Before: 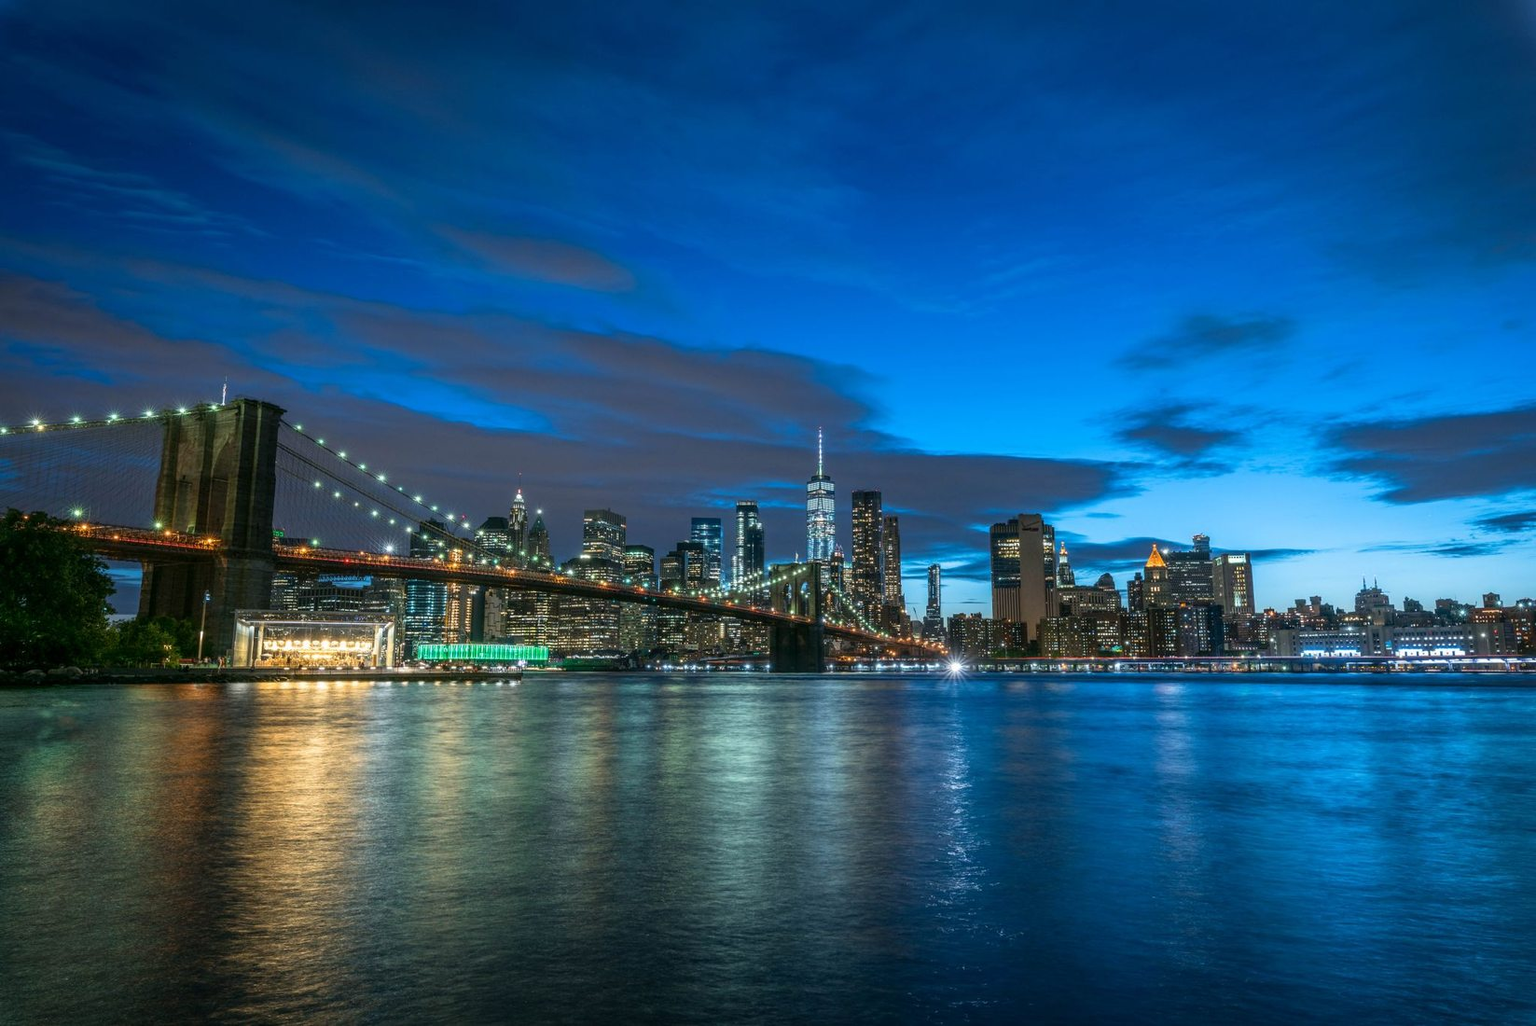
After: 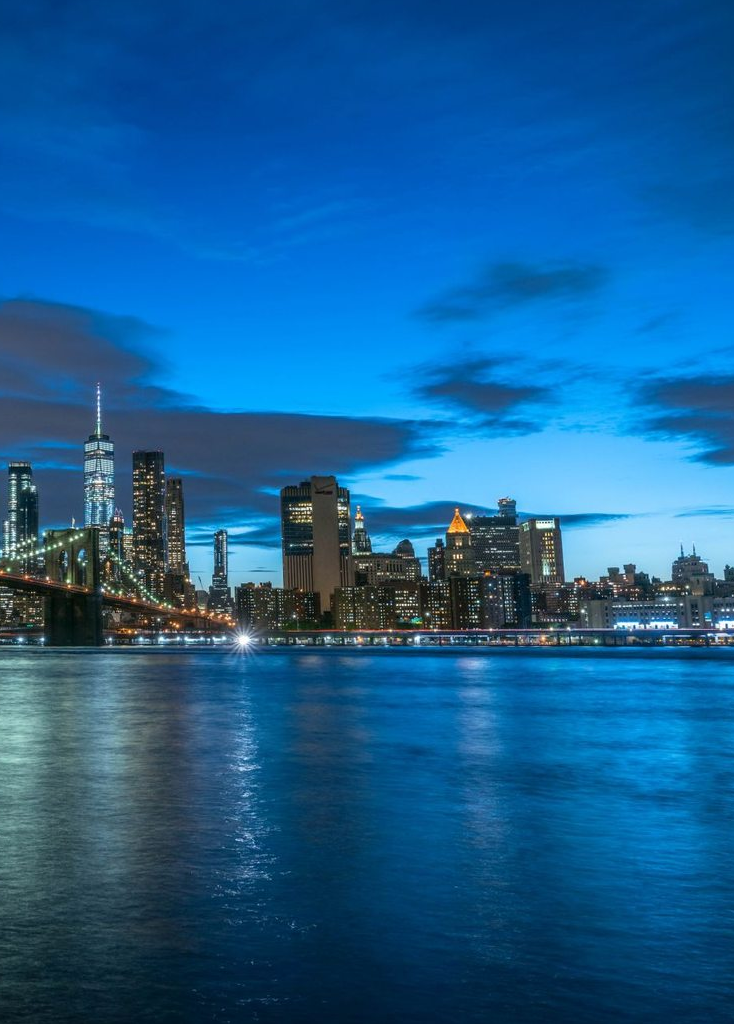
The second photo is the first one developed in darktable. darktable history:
crop: left 47.449%, top 6.873%, right 7.968%
